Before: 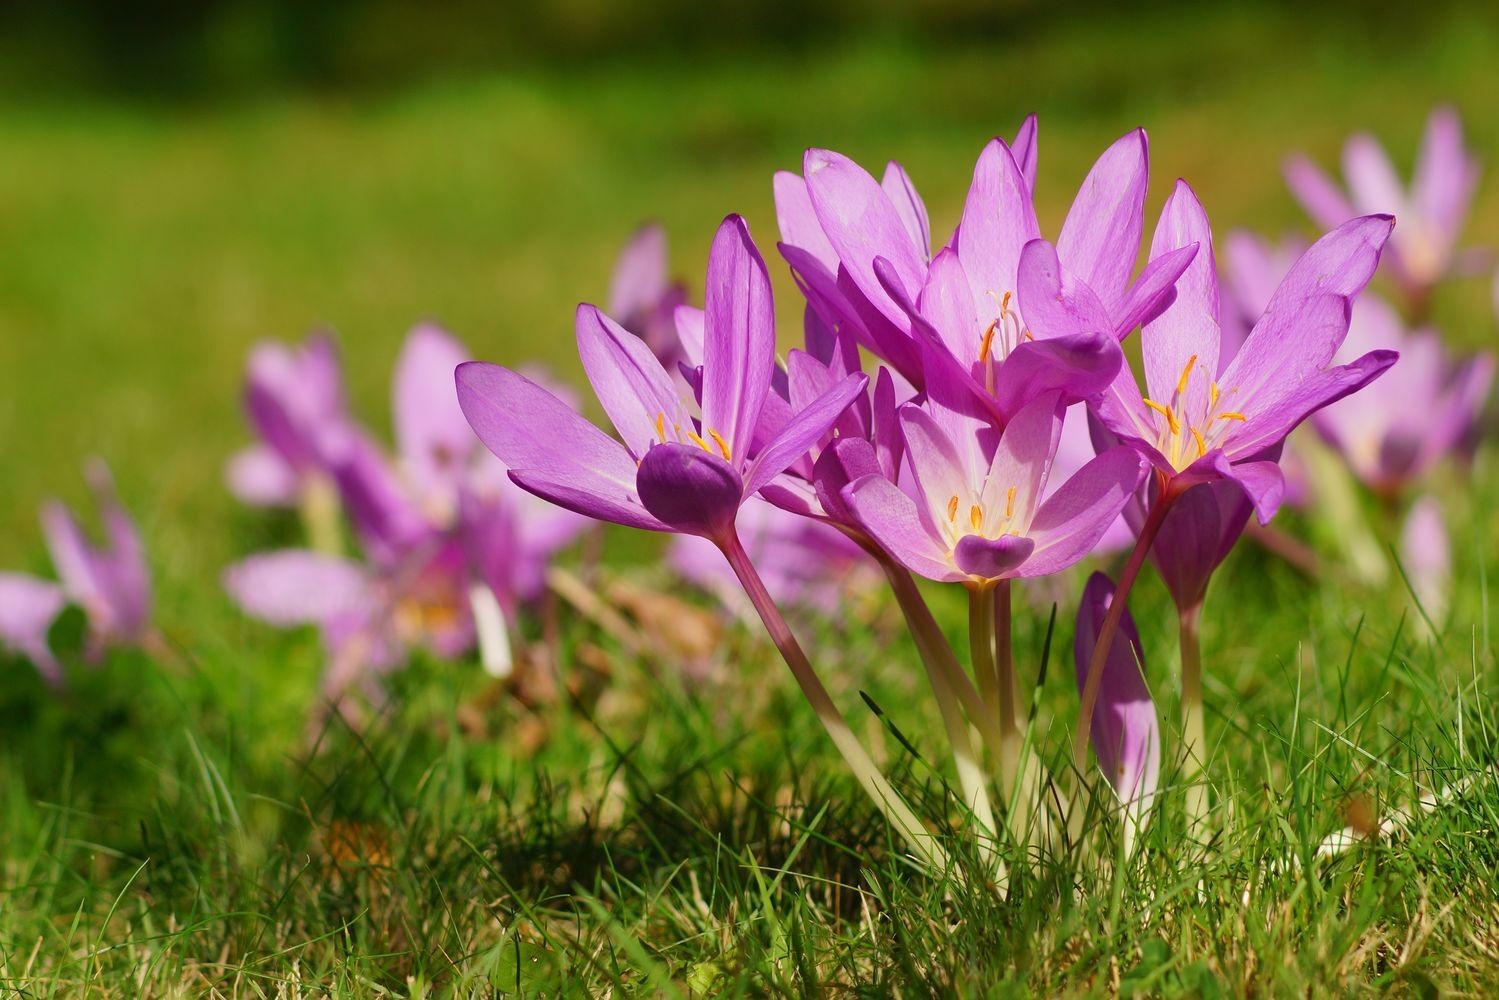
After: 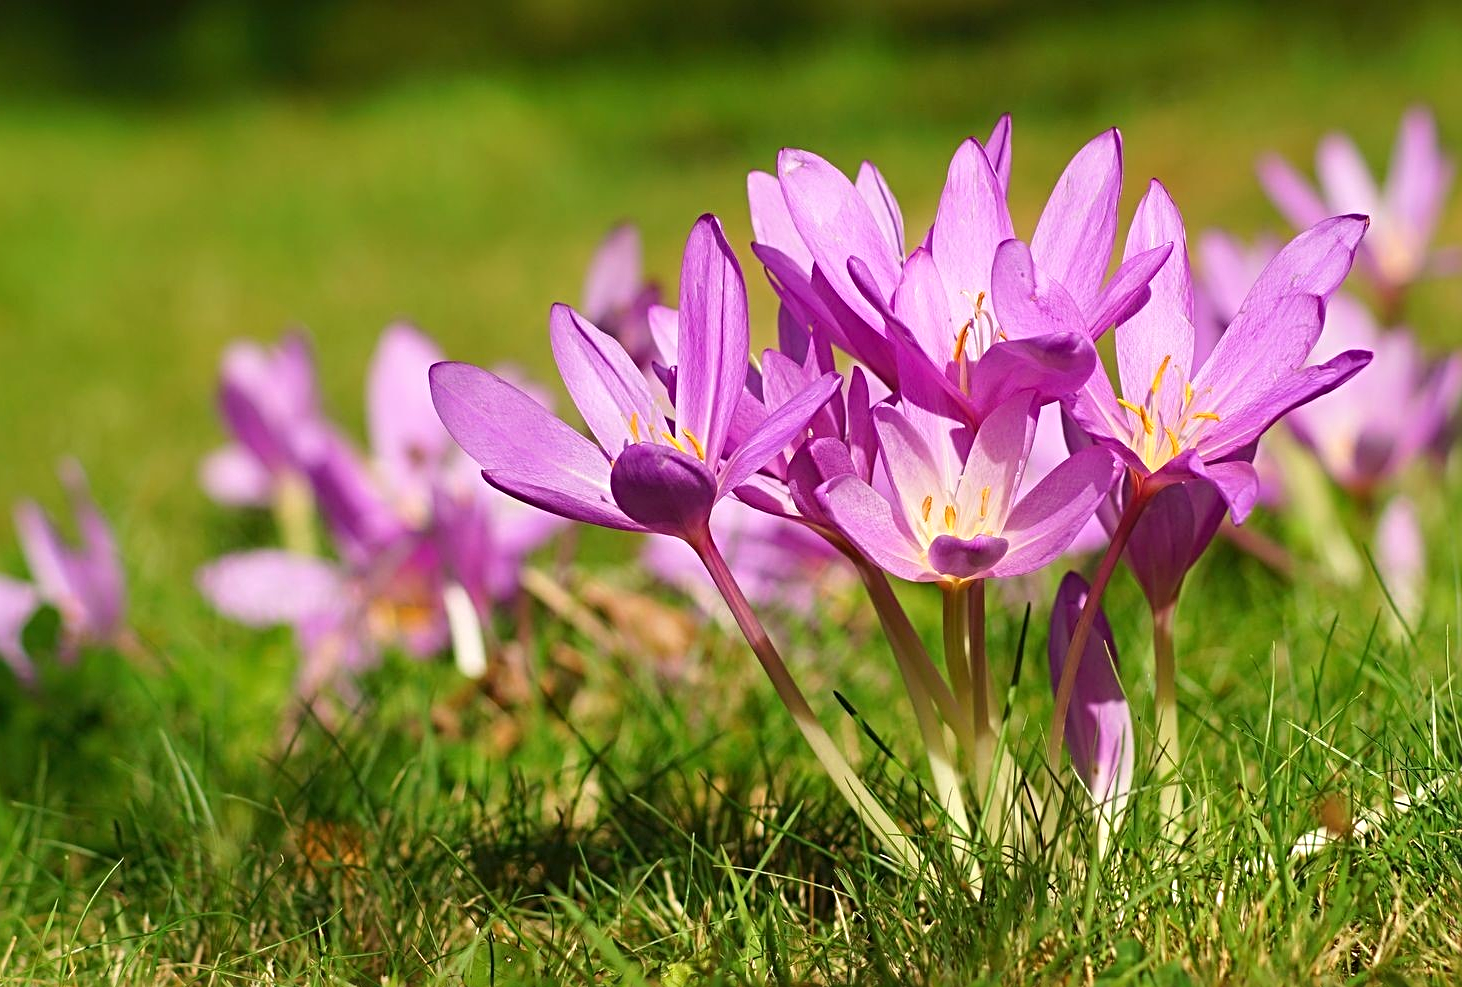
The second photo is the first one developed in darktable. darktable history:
exposure: black level correction 0, exposure 0.3 EV, compensate highlight preservation false
sharpen: radius 4
crop and rotate: left 1.774%, right 0.633%, bottom 1.28%
